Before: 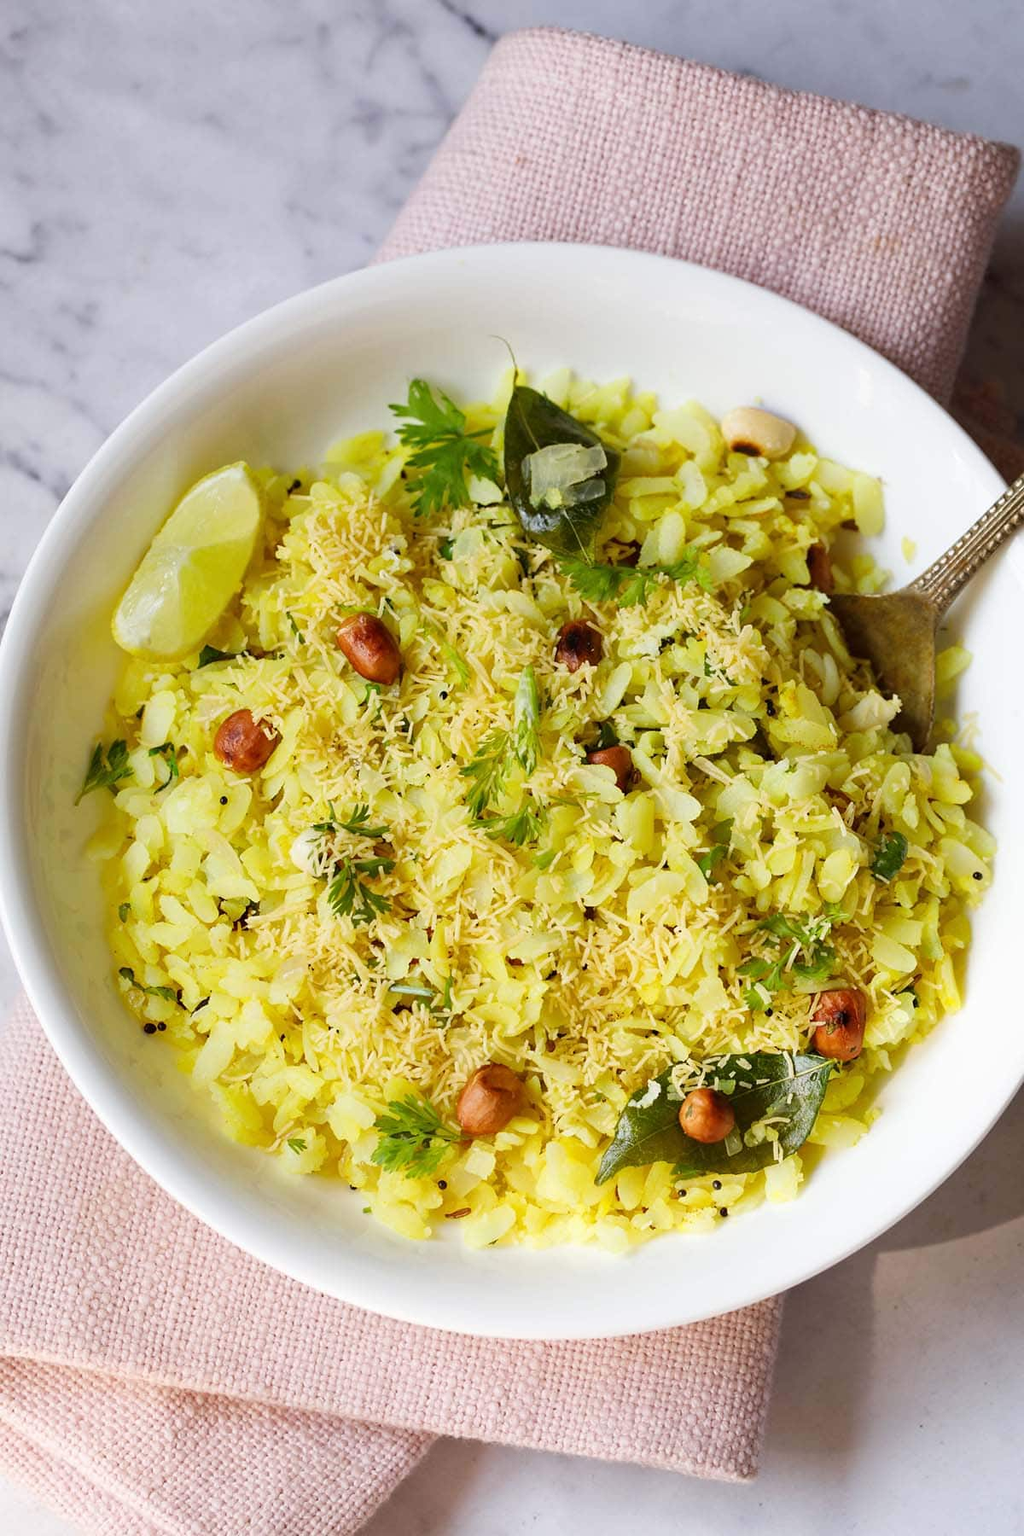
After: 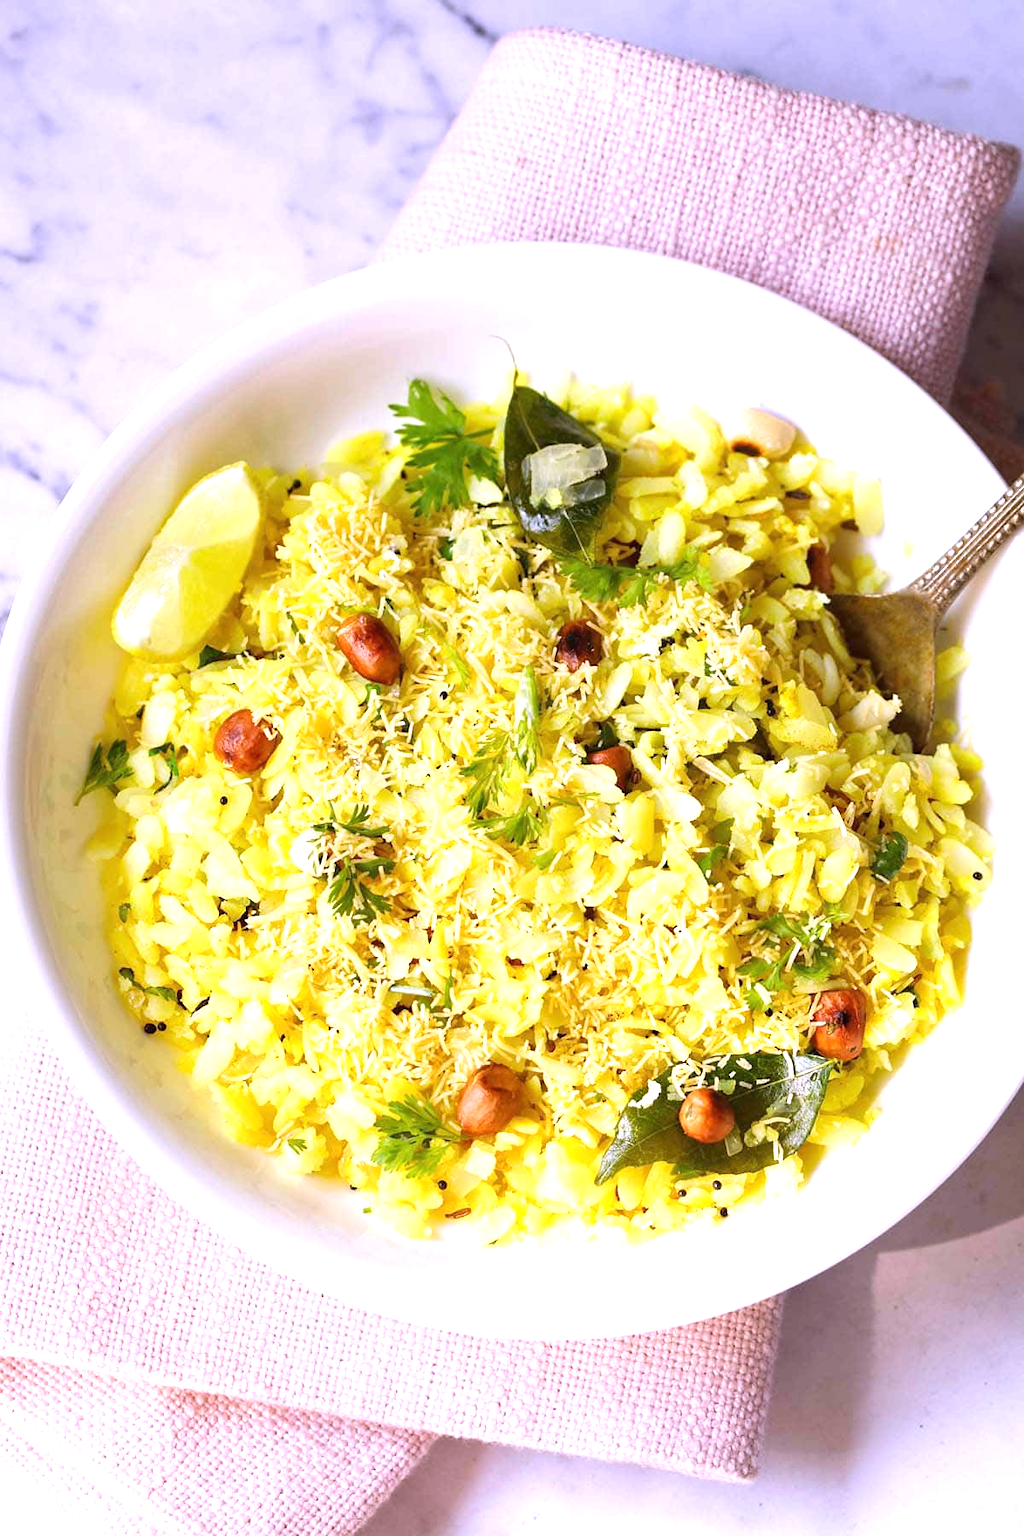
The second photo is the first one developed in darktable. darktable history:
white balance: red 1.042, blue 1.17
exposure: black level correction 0, exposure 0.7 EV, compensate exposure bias true, compensate highlight preservation false
